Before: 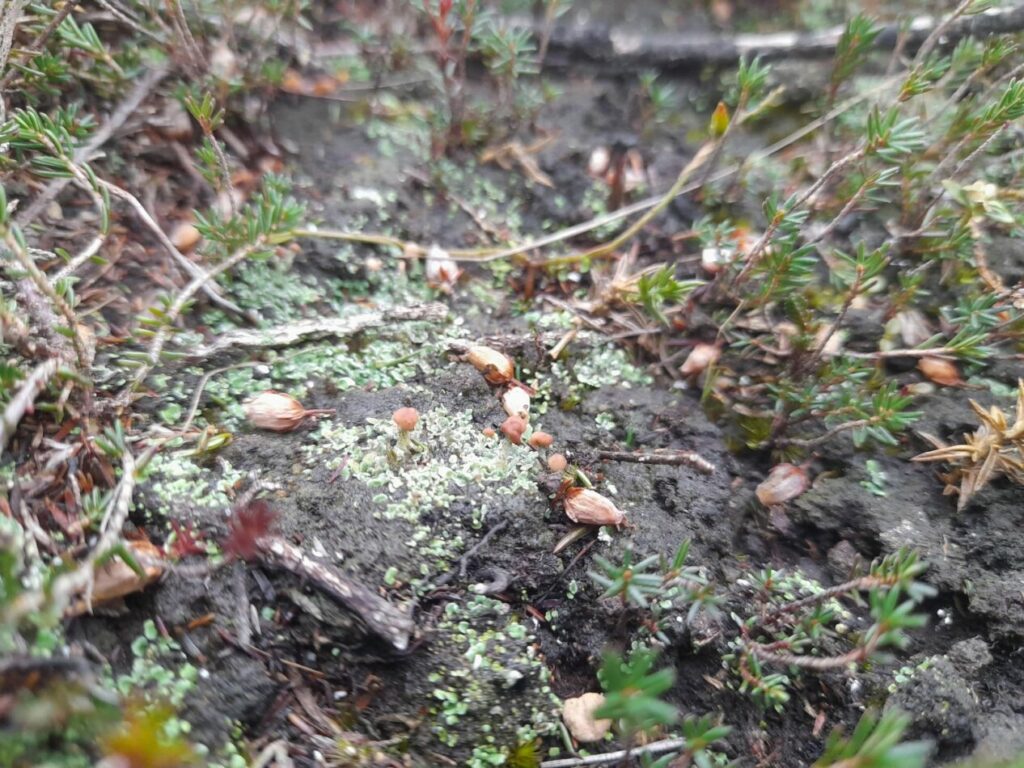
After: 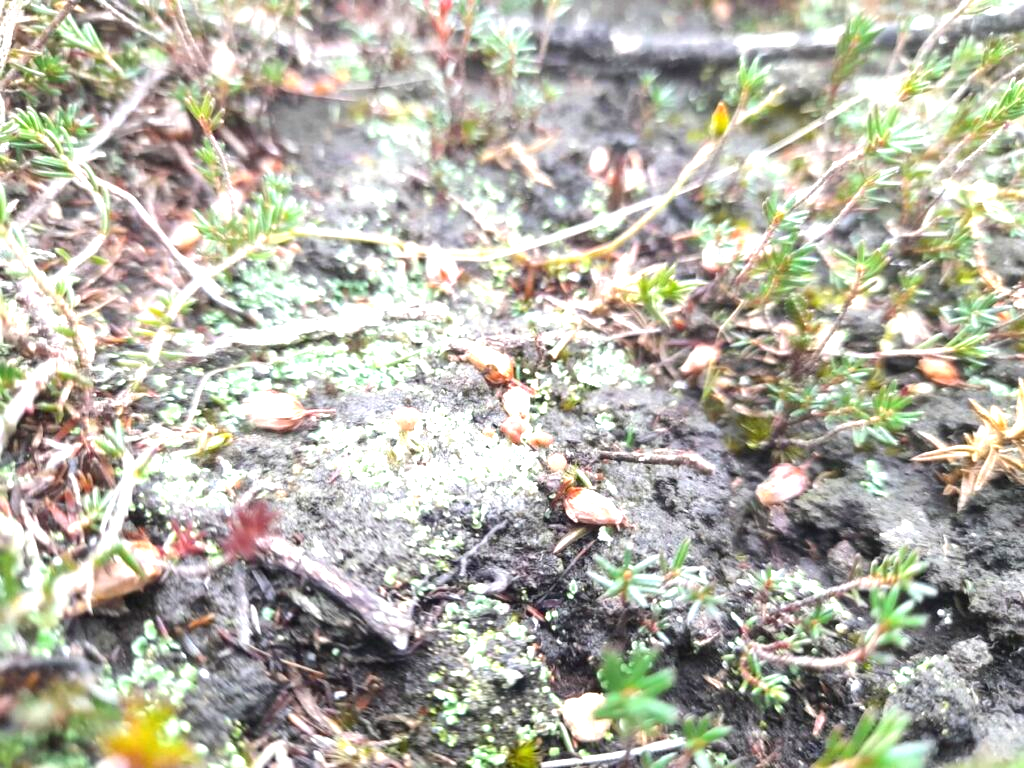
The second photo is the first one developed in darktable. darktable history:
color balance rgb: shadows lift › luminance -20.333%, perceptual saturation grading › global saturation 0.542%
exposure: black level correction 0.001, exposure 1.399 EV, compensate highlight preservation false
